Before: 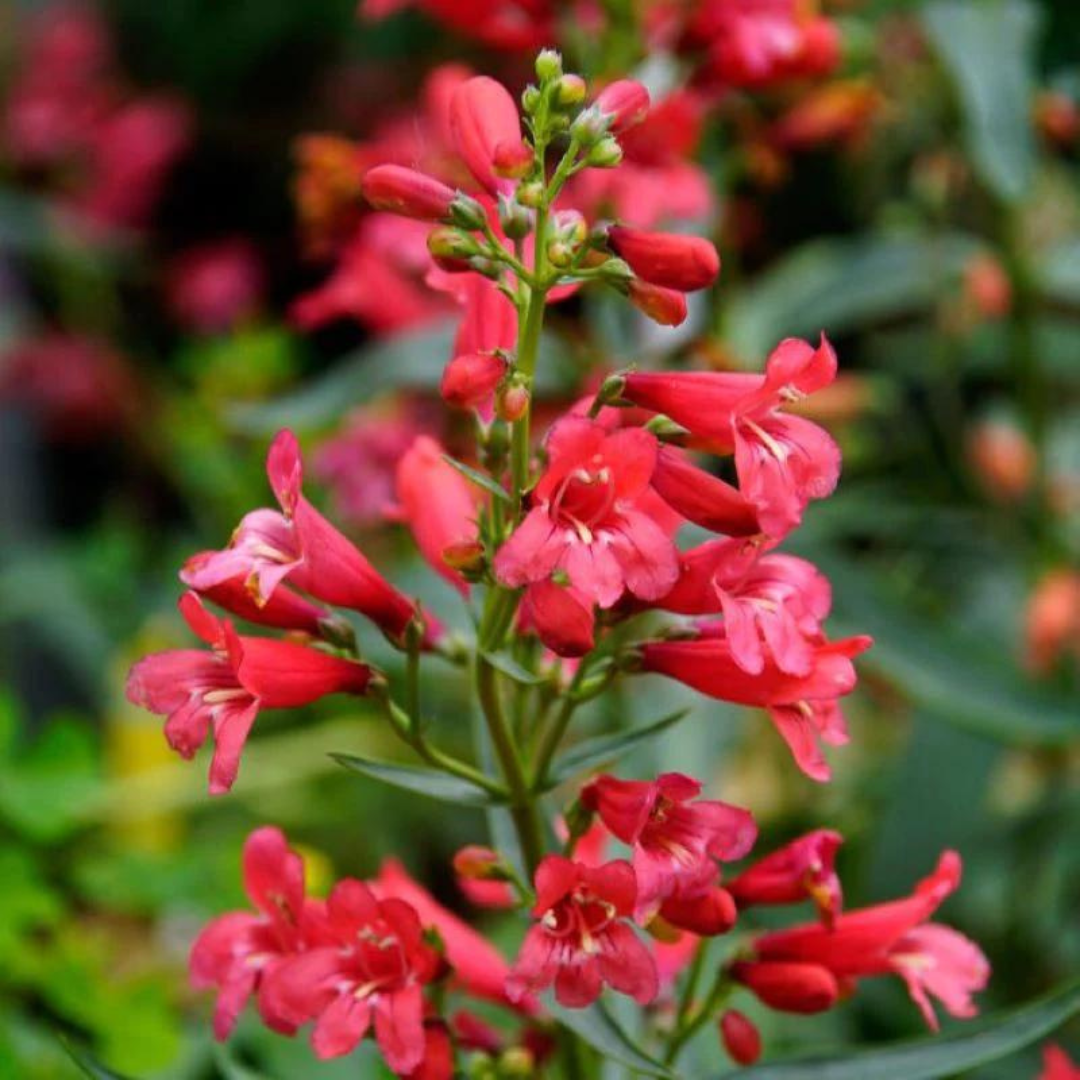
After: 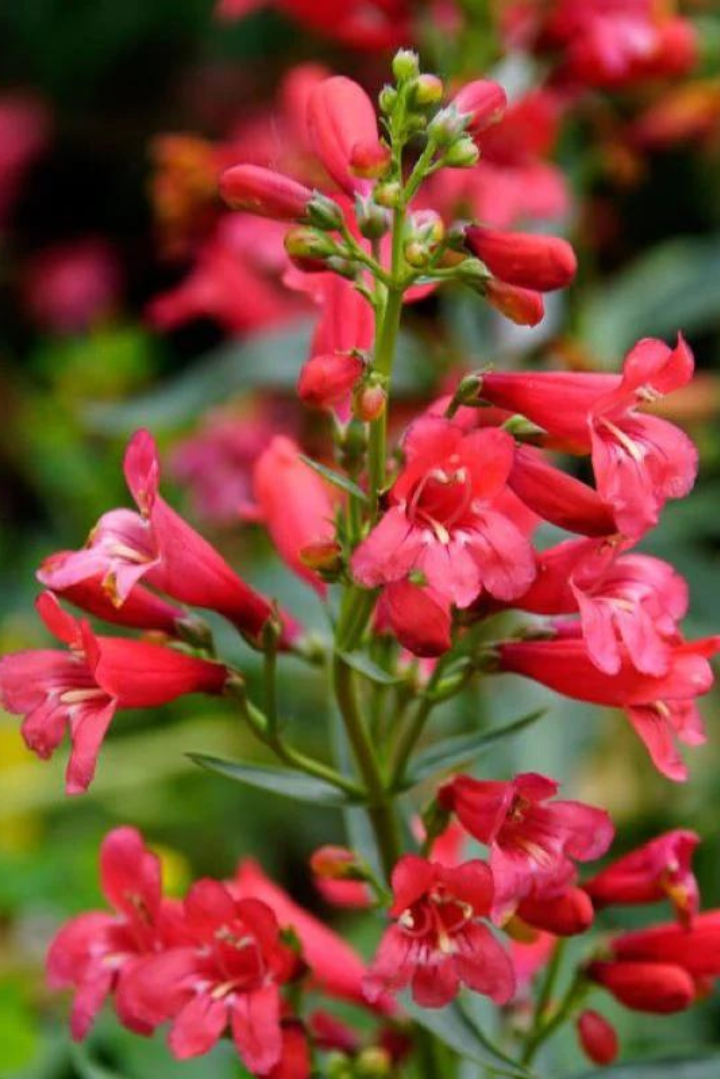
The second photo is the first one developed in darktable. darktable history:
crop and rotate: left 13.38%, right 19.895%
